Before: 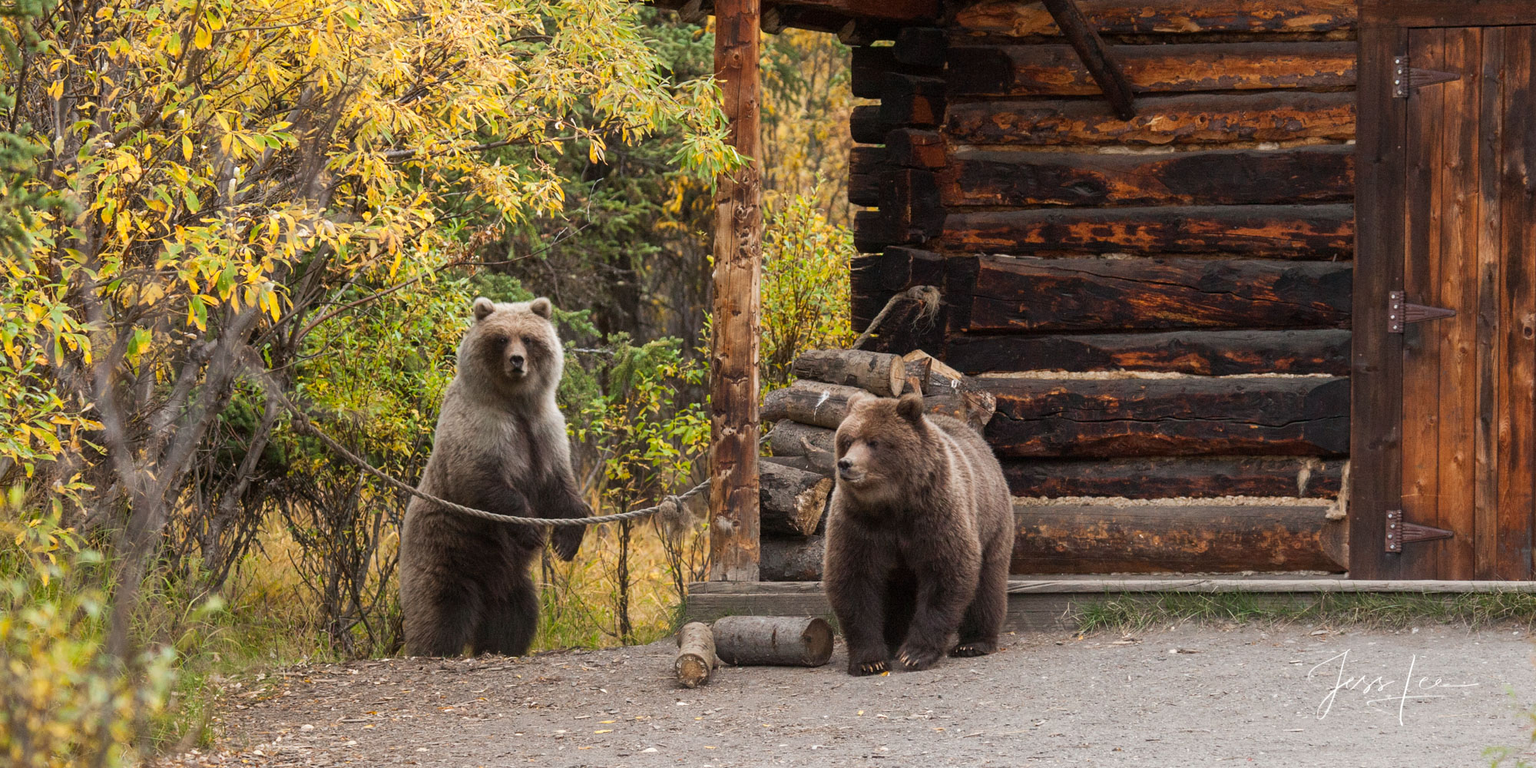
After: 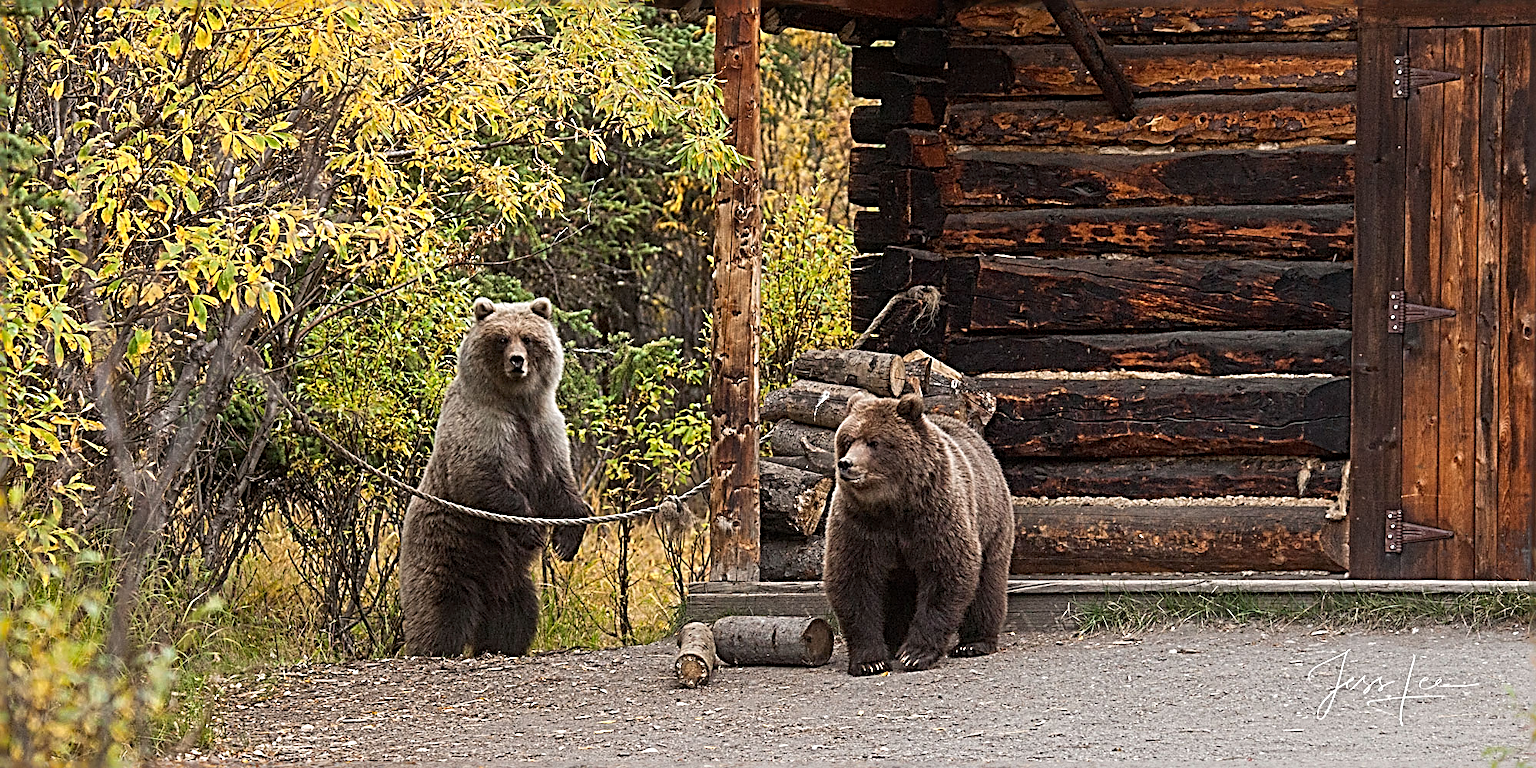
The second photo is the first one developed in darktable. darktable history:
sharpen: radius 3.206, amount 1.717
